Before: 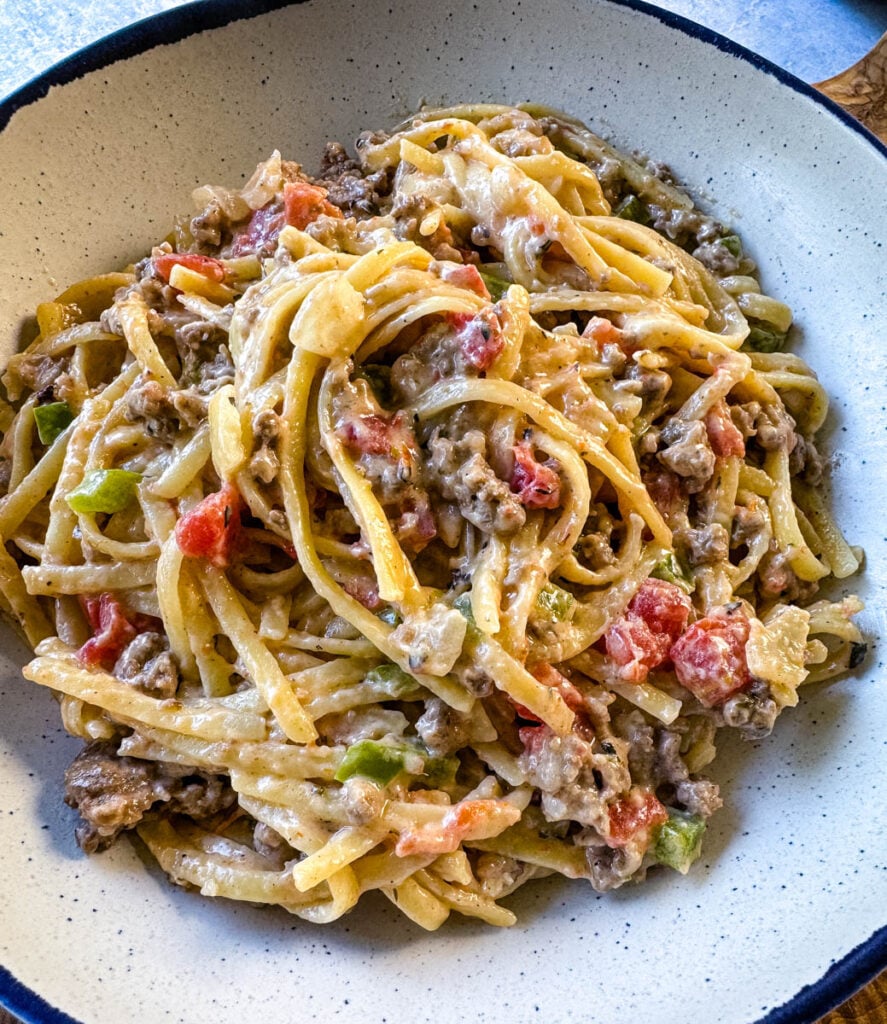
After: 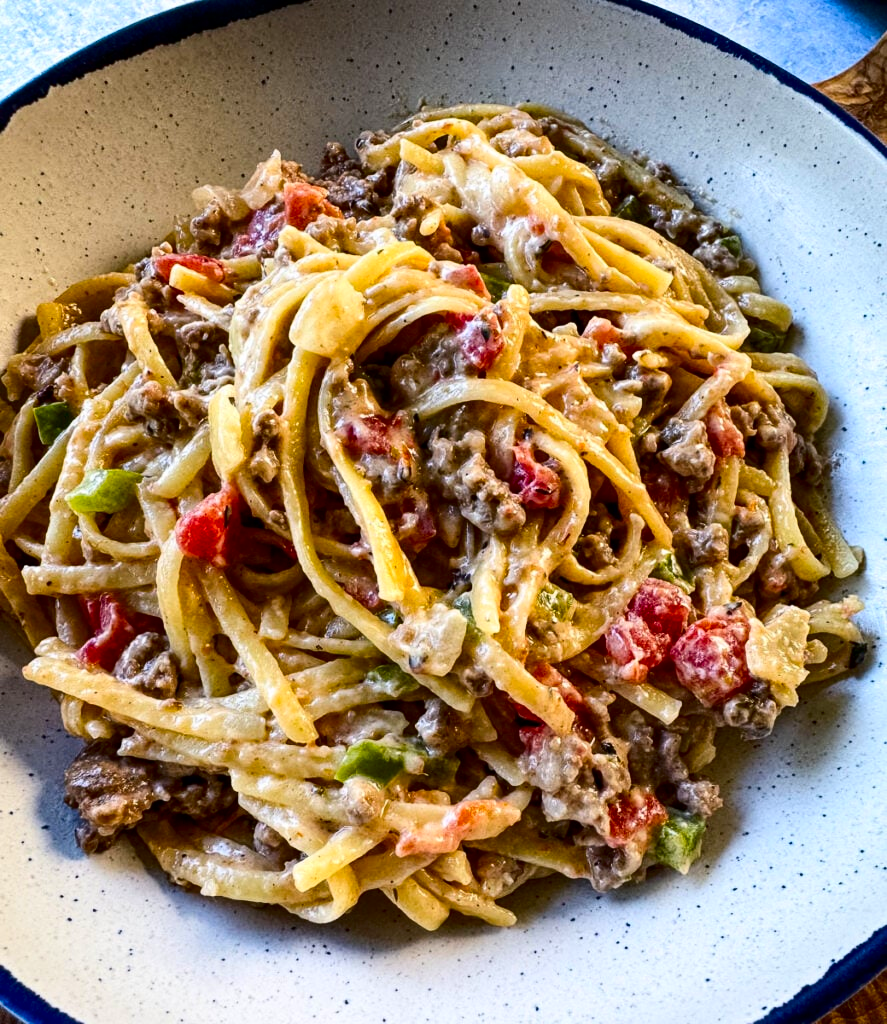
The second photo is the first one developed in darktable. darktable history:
contrast brightness saturation: contrast 0.206, brightness -0.102, saturation 0.211
exposure: black level correction 0.002, compensate highlight preservation false
